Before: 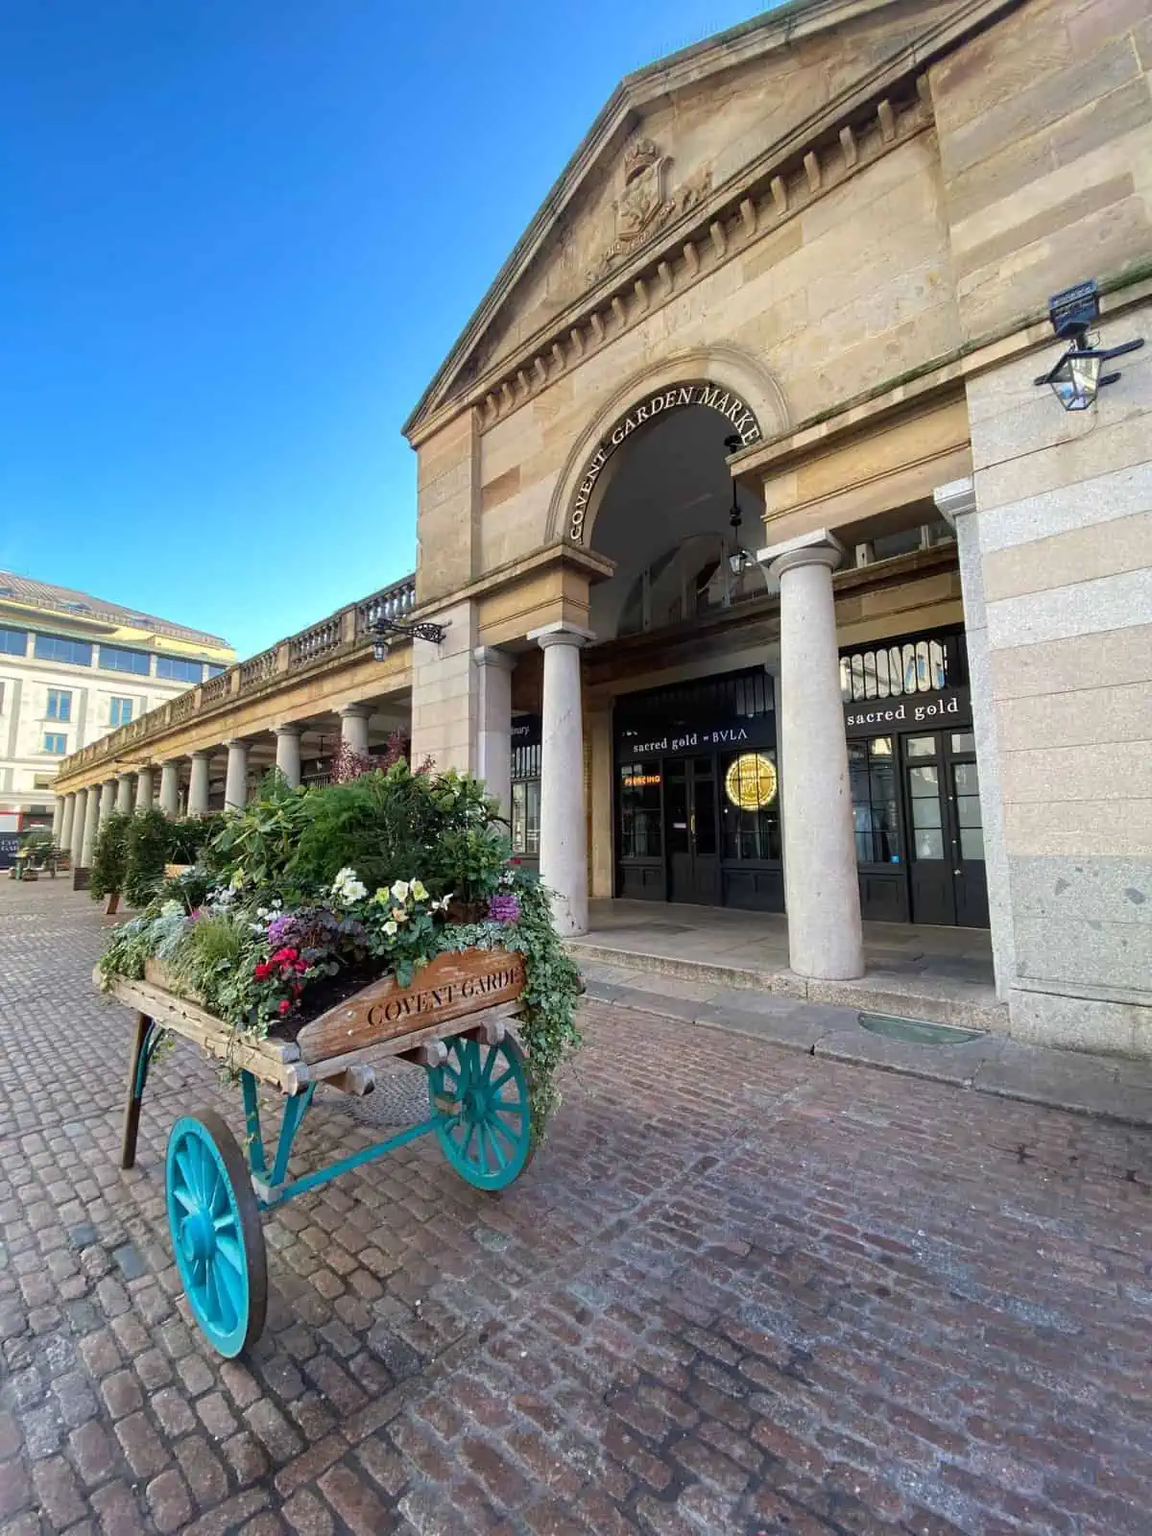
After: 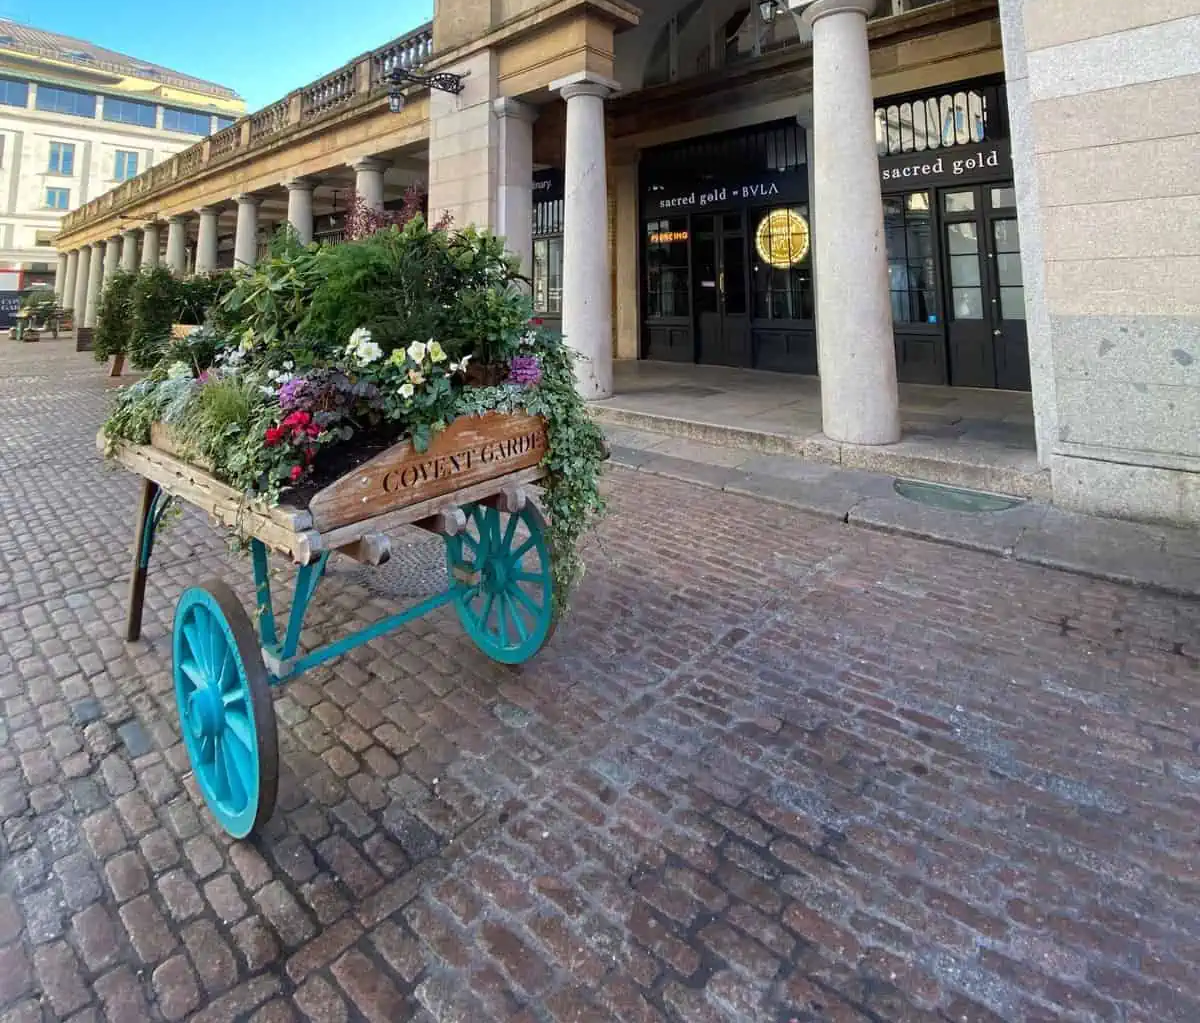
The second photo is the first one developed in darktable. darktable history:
crop and rotate: top 36.009%
